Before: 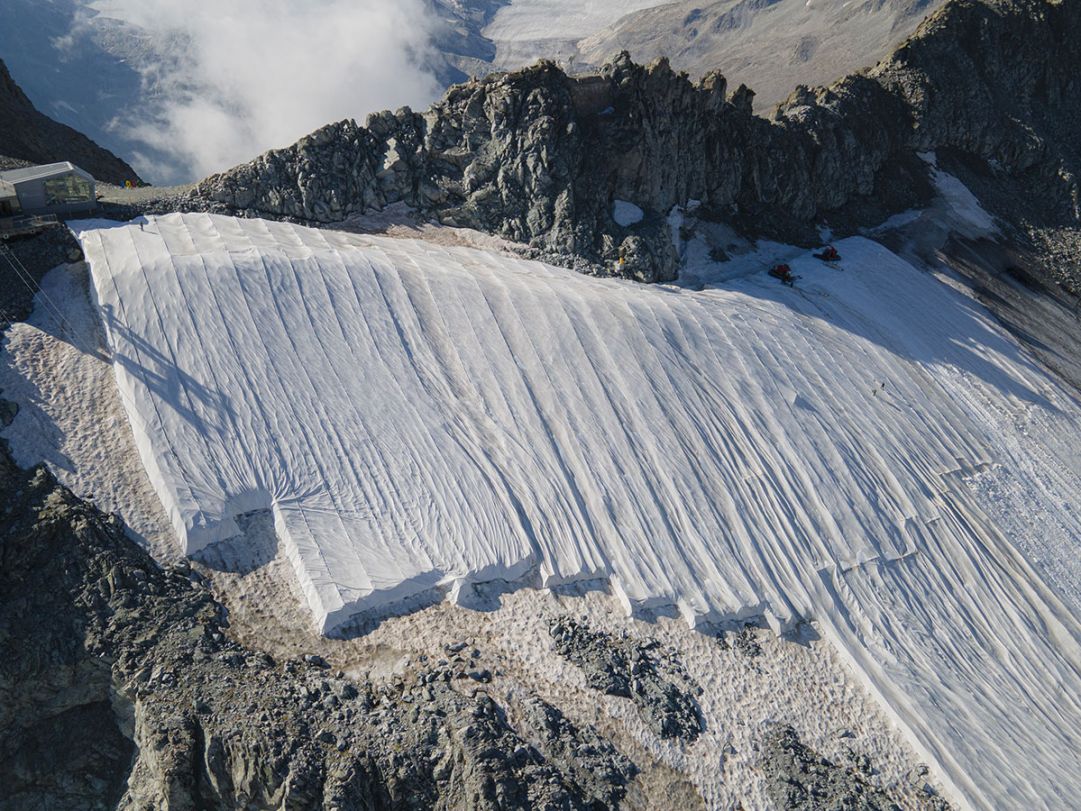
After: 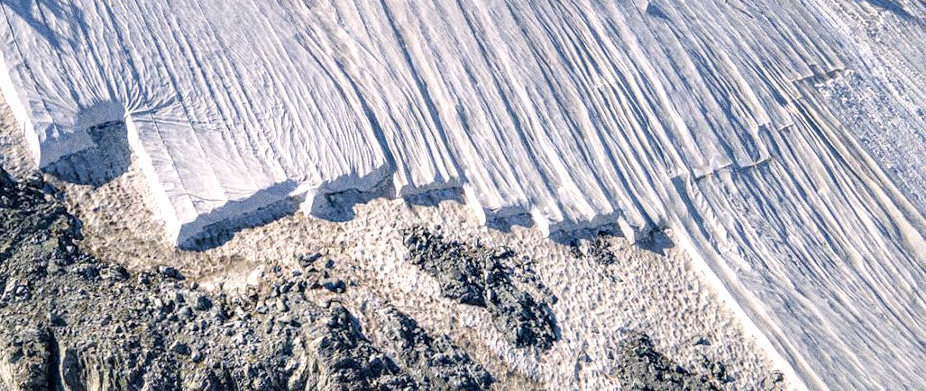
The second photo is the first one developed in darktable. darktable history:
crop and rotate: left 13.306%, top 48.129%, bottom 2.928%
contrast brightness saturation: contrast -0.1, brightness 0.05, saturation 0.08
rotate and perspective: rotation -0.45°, automatic cropping original format, crop left 0.008, crop right 0.992, crop top 0.012, crop bottom 0.988
levels: levels [0, 0.435, 0.917]
color balance rgb: shadows lift › chroma 1.41%, shadows lift › hue 260°, power › chroma 0.5%, power › hue 260°, highlights gain › chroma 1%, highlights gain › hue 27°, saturation formula JzAzBz (2021)
local contrast: highlights 80%, shadows 57%, detail 175%, midtone range 0.602
grain: coarseness 0.09 ISO, strength 40%
